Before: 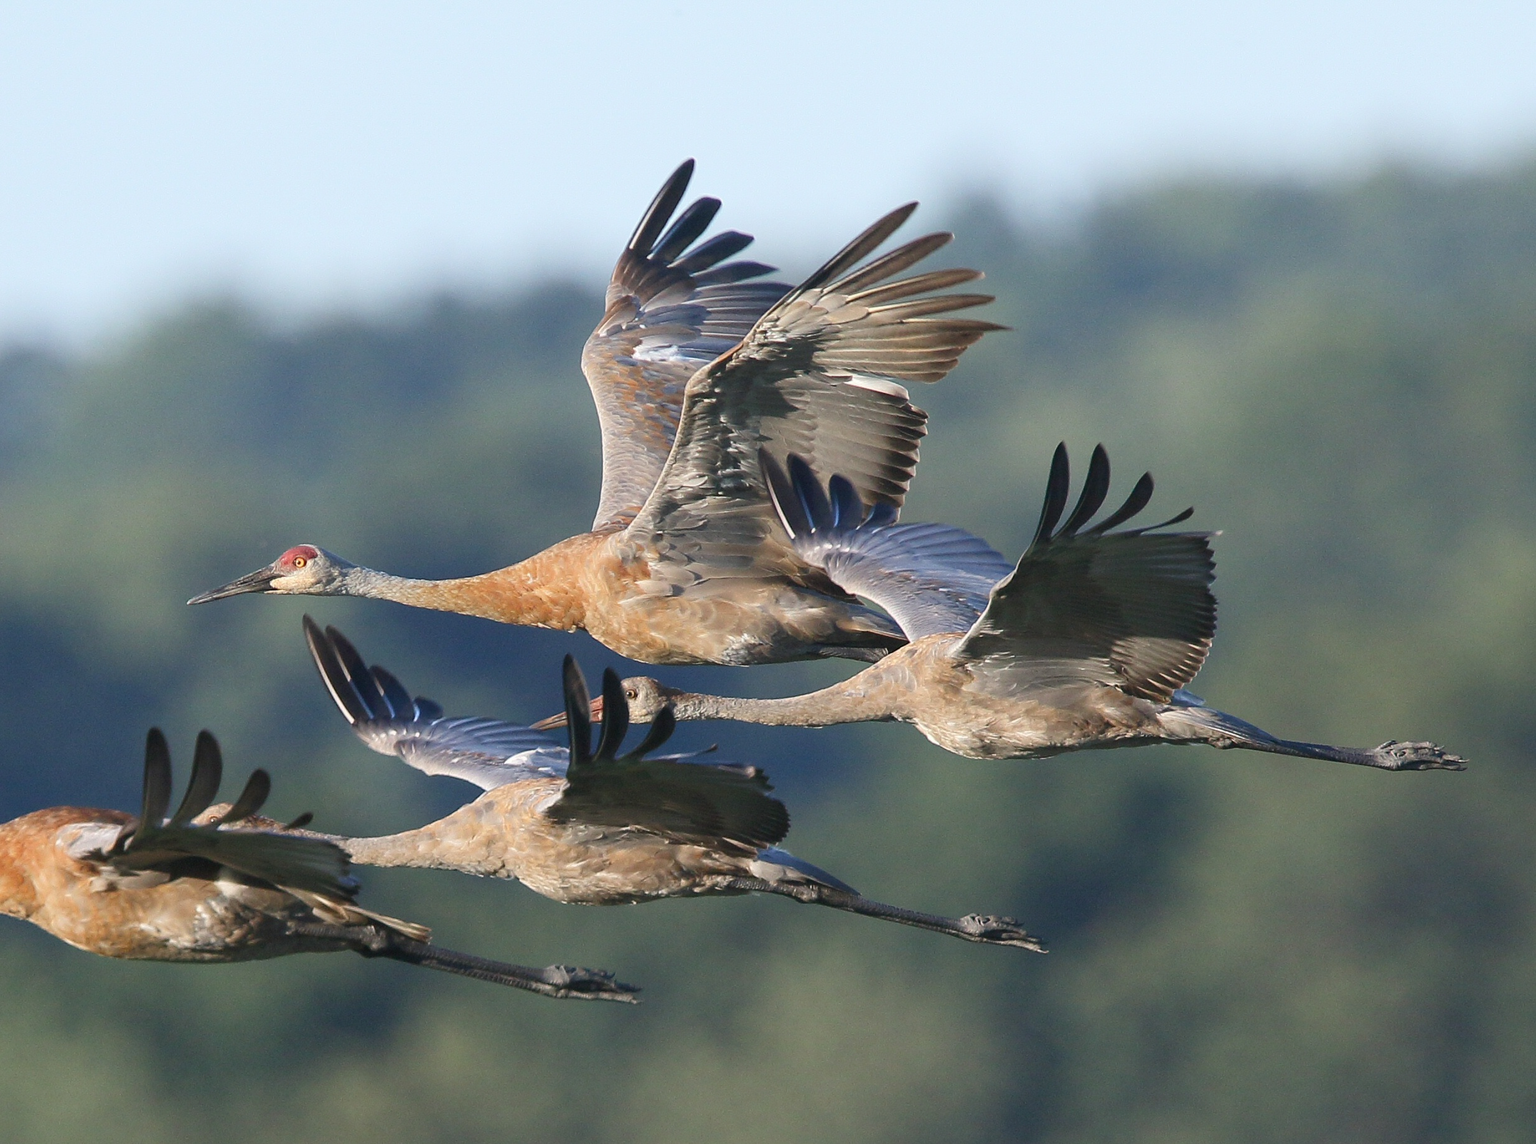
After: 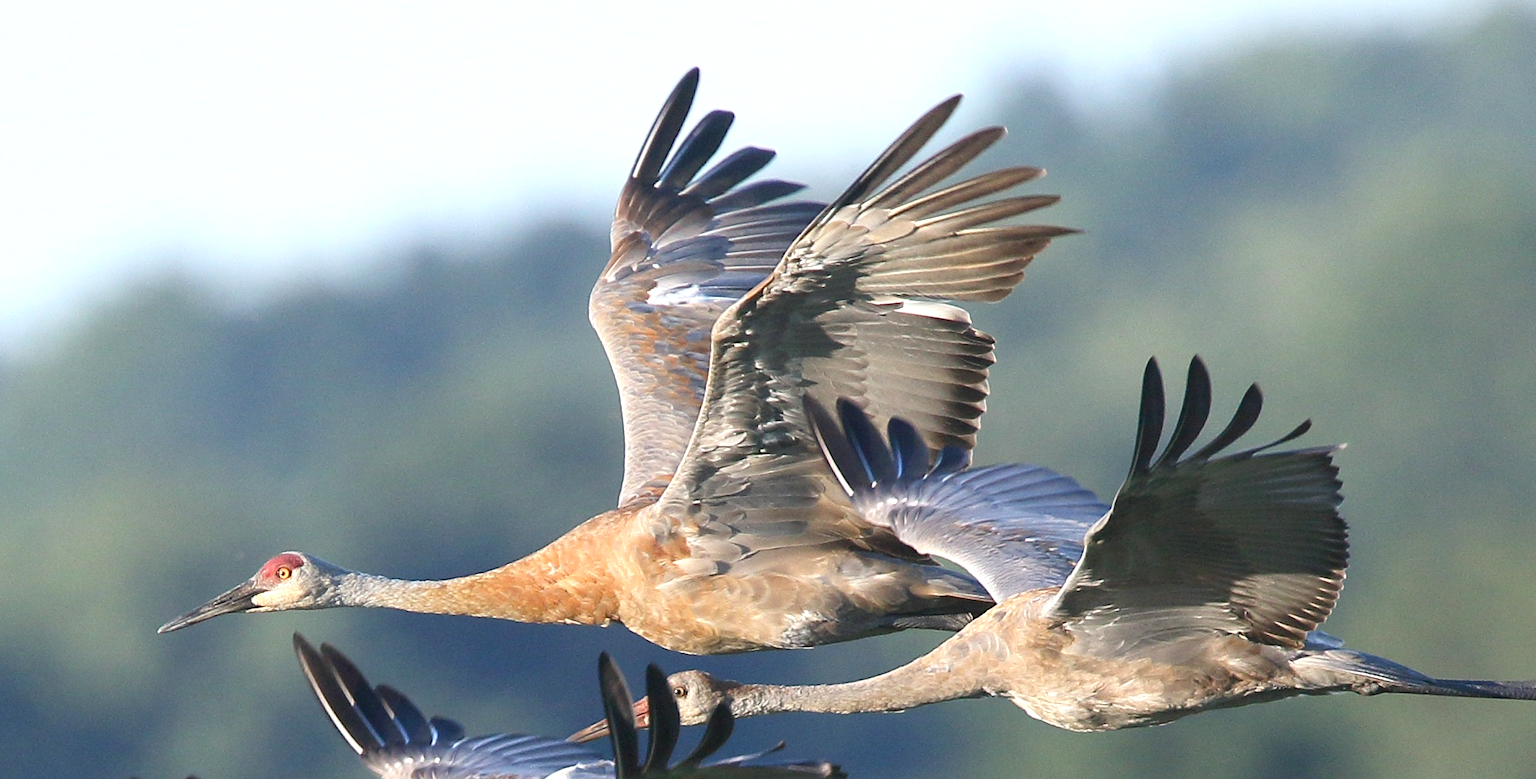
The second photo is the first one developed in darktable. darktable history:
crop: left 1.509%, top 3.452%, right 7.696%, bottom 28.452%
rotate and perspective: rotation -5°, crop left 0.05, crop right 0.952, crop top 0.11, crop bottom 0.89
exposure: black level correction 0.001, exposure 0.5 EV, compensate exposure bias true, compensate highlight preservation false
